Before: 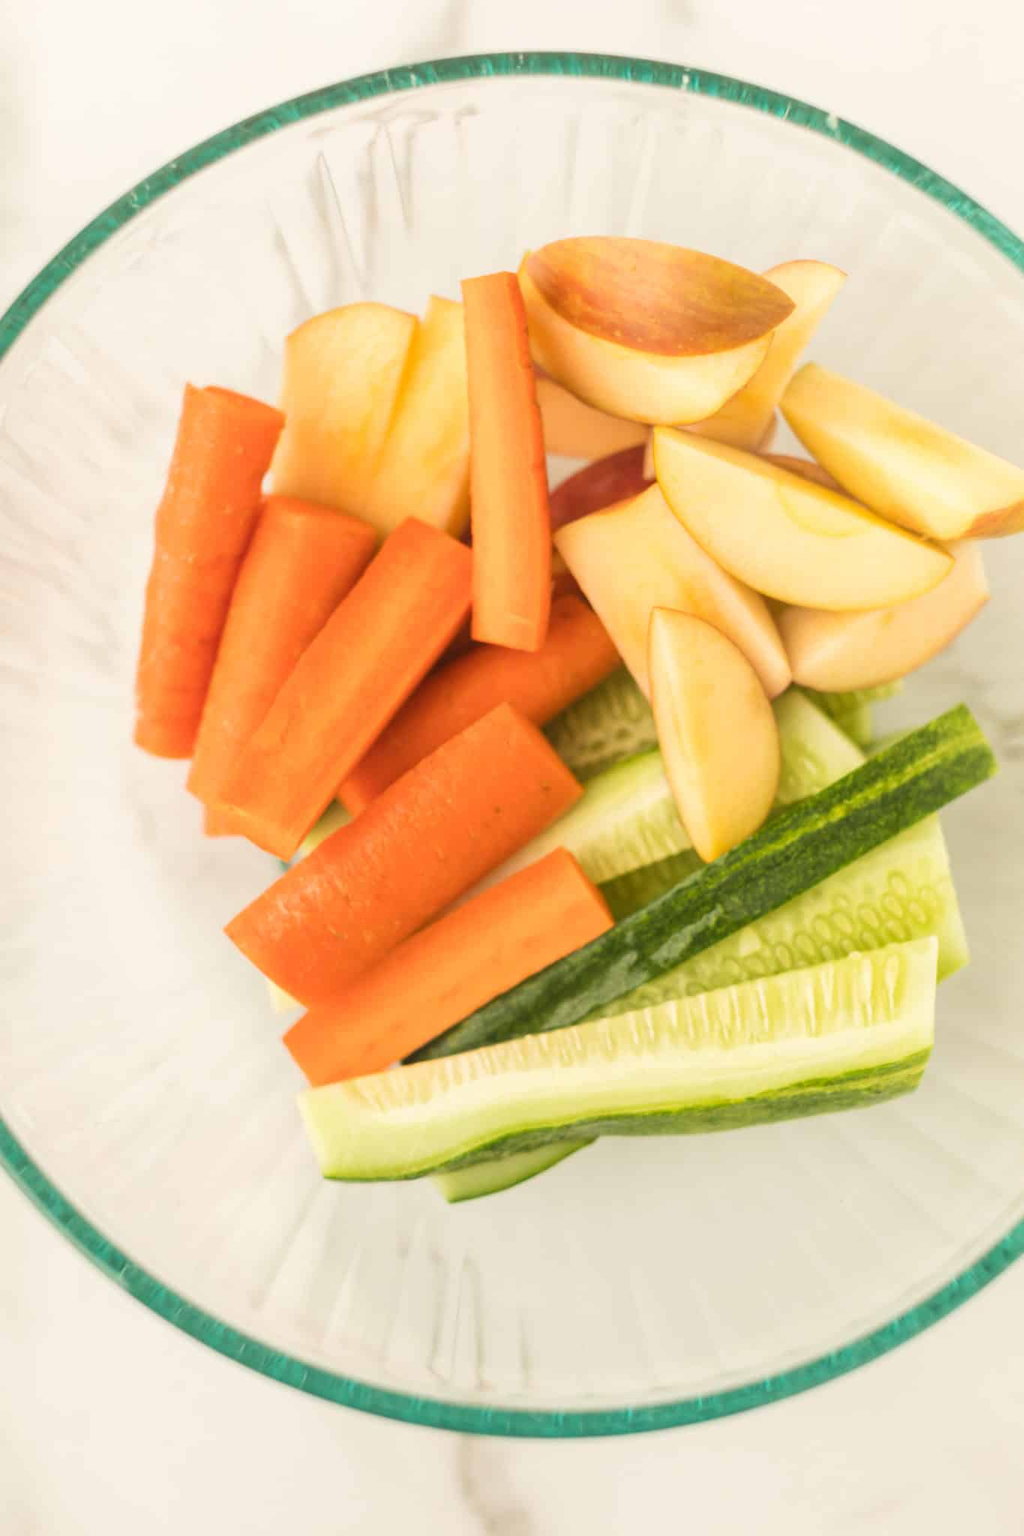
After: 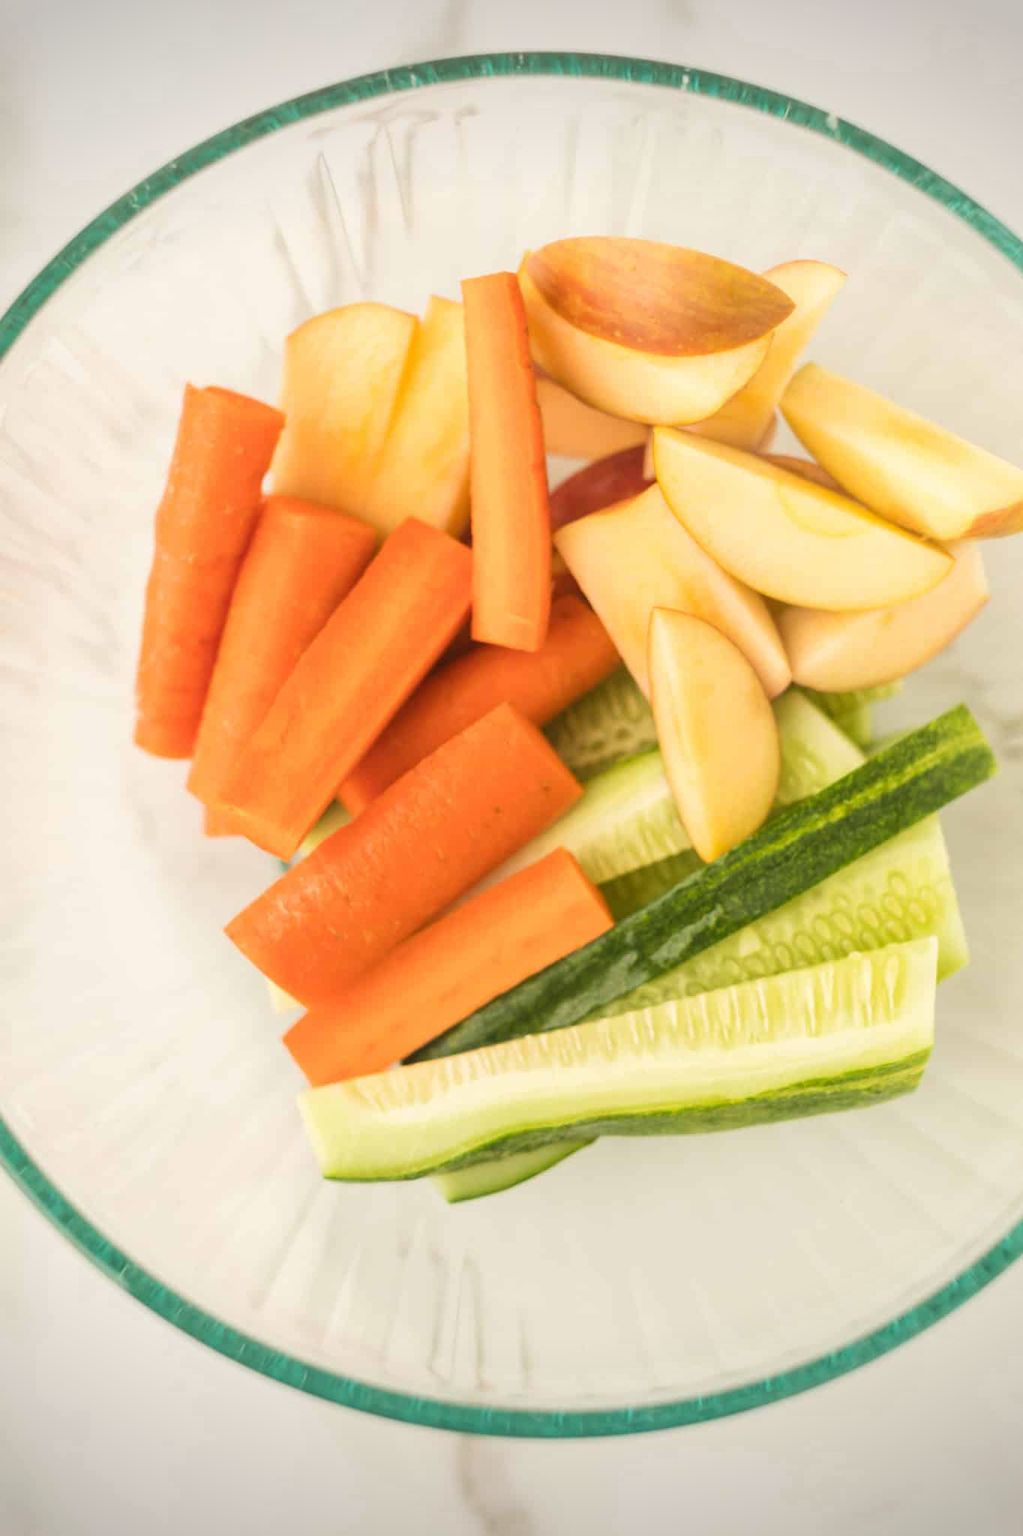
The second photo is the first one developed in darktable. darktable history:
vignetting: fall-off start 88.35%, fall-off radius 43.34%, brightness -0.421, saturation -0.192, width/height ratio 1.159
